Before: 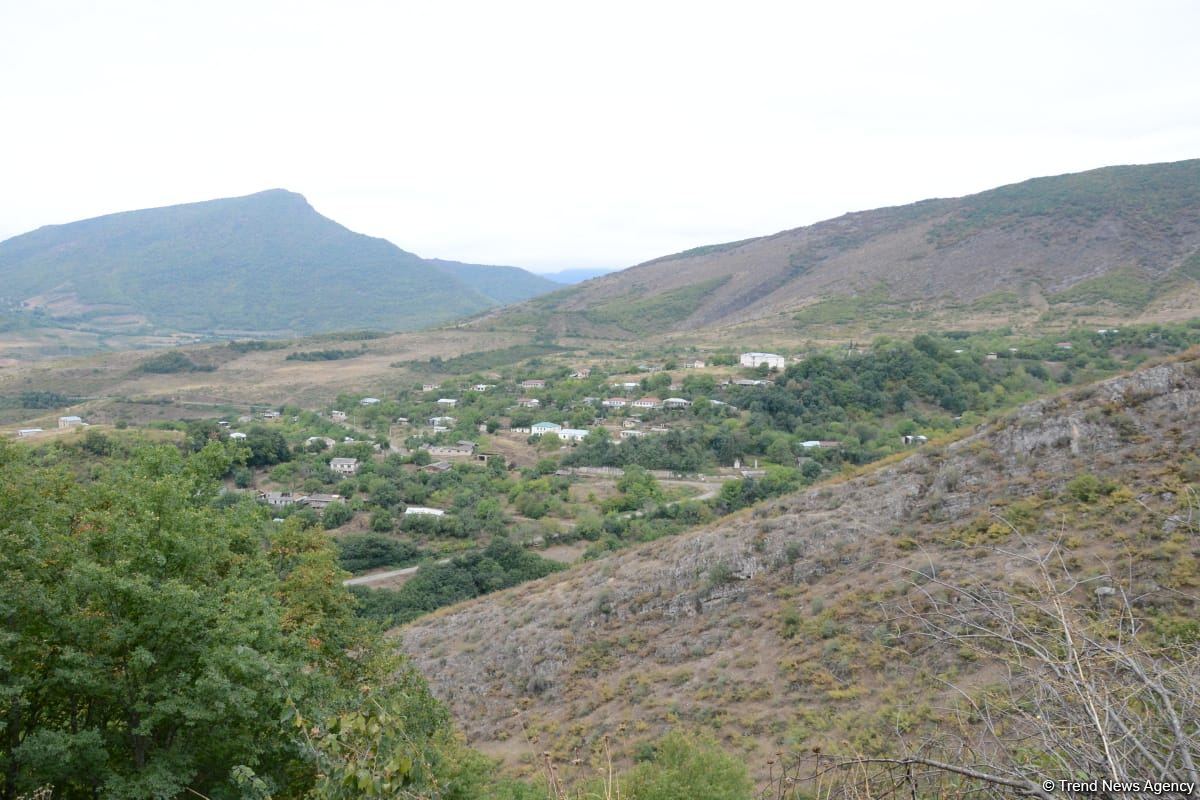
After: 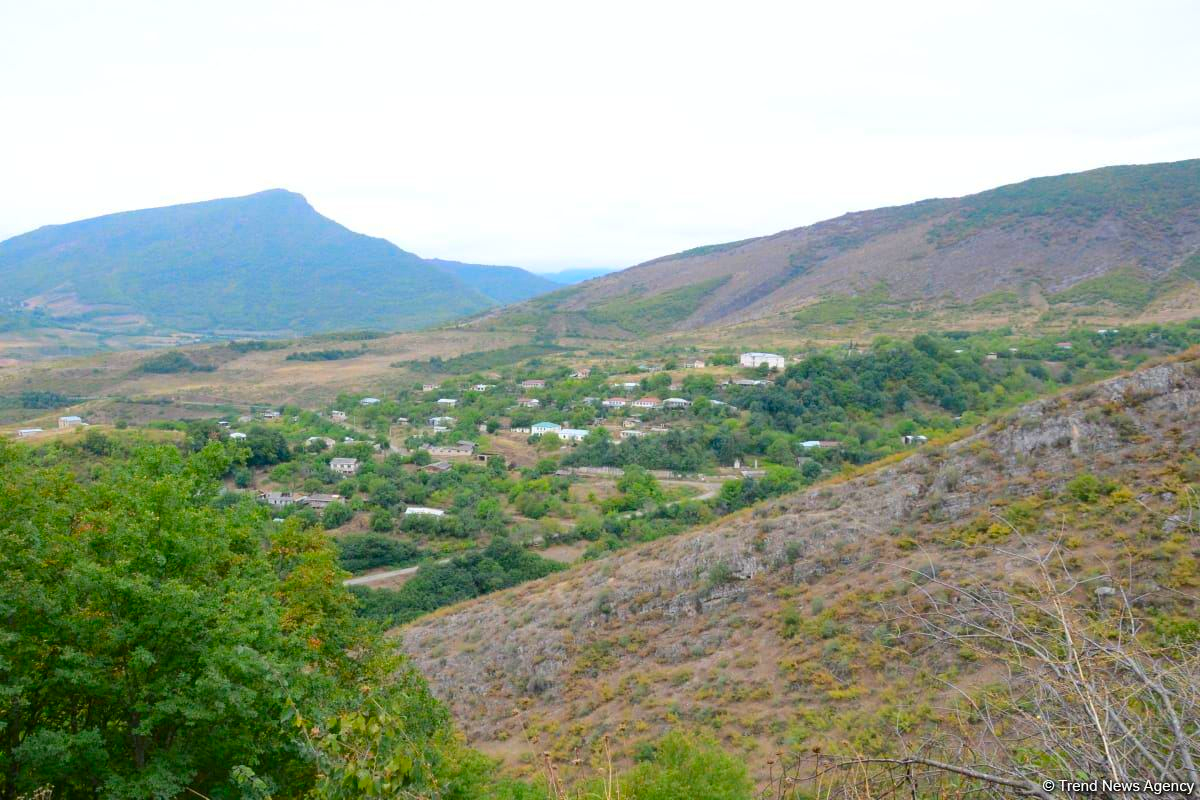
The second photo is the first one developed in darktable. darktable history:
color correction: highlights b* 0.016, saturation 1.79
